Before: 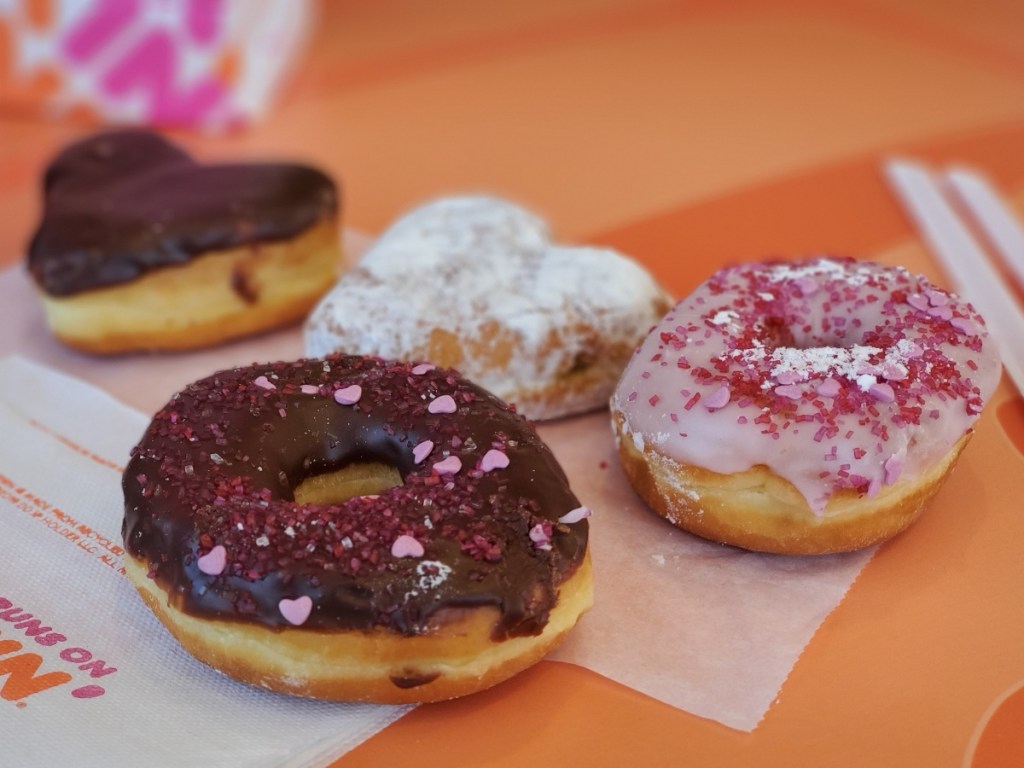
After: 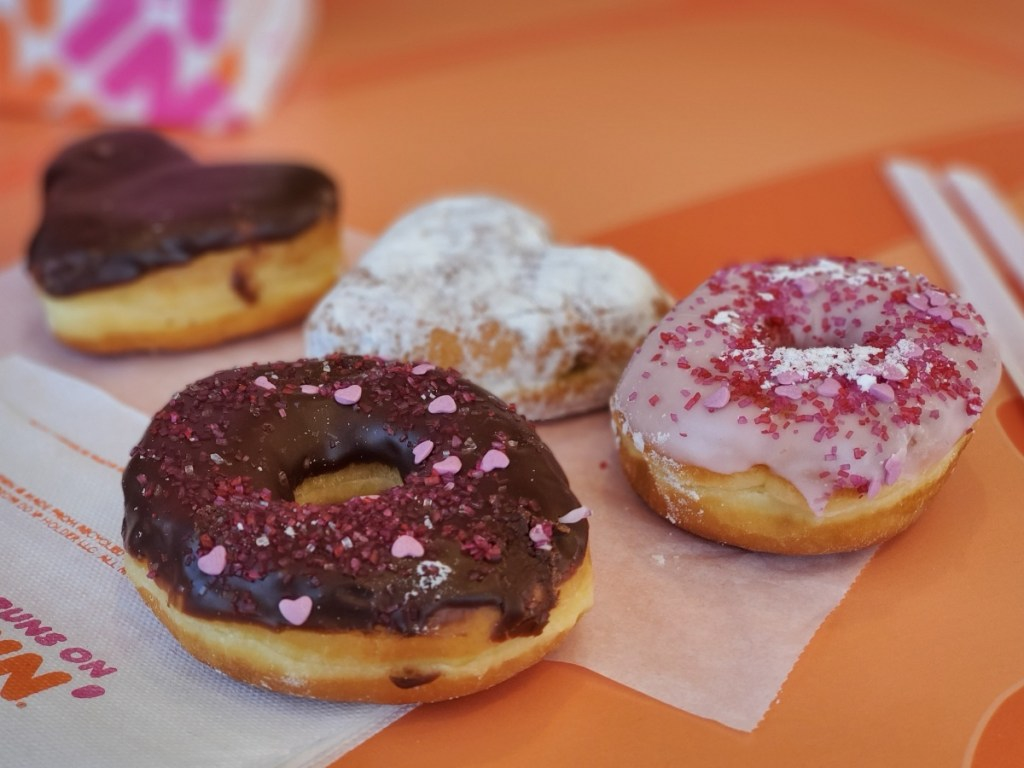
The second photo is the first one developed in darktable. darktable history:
shadows and highlights: radius 101.03, shadows 50.42, highlights -64.39, soften with gaussian
